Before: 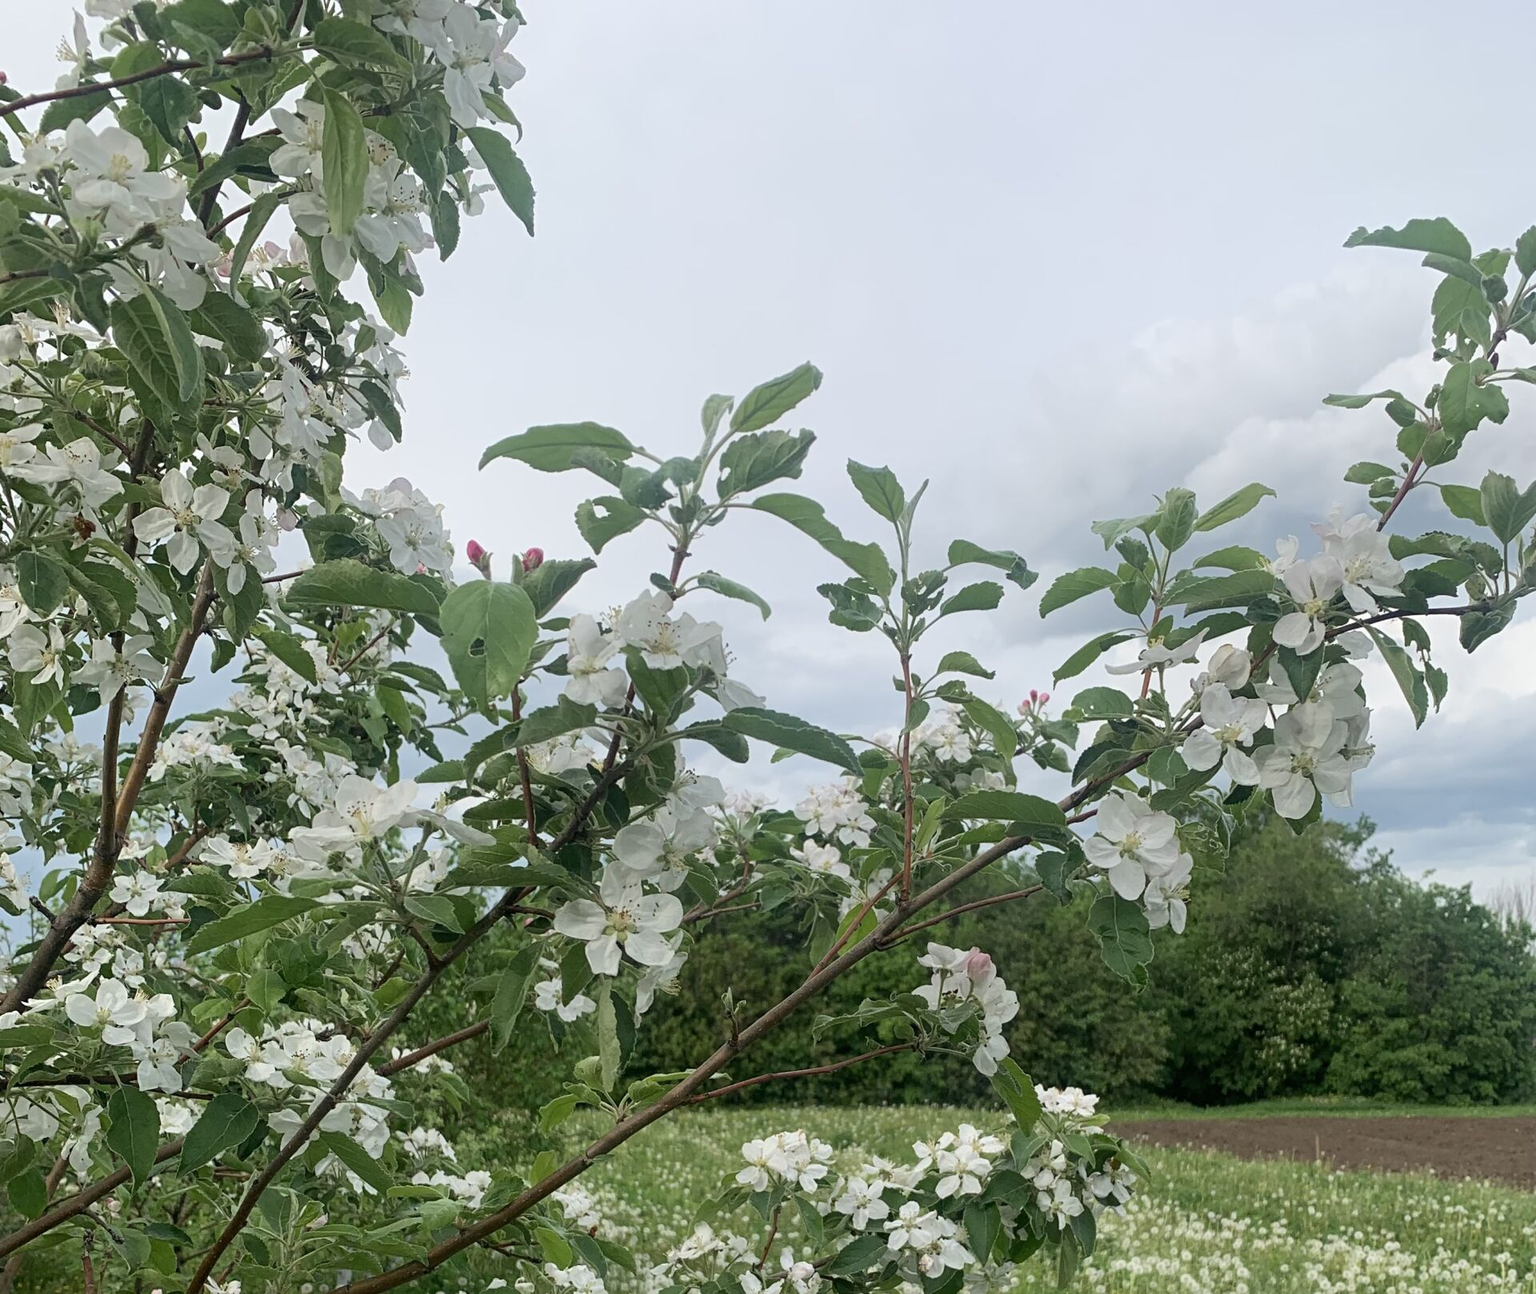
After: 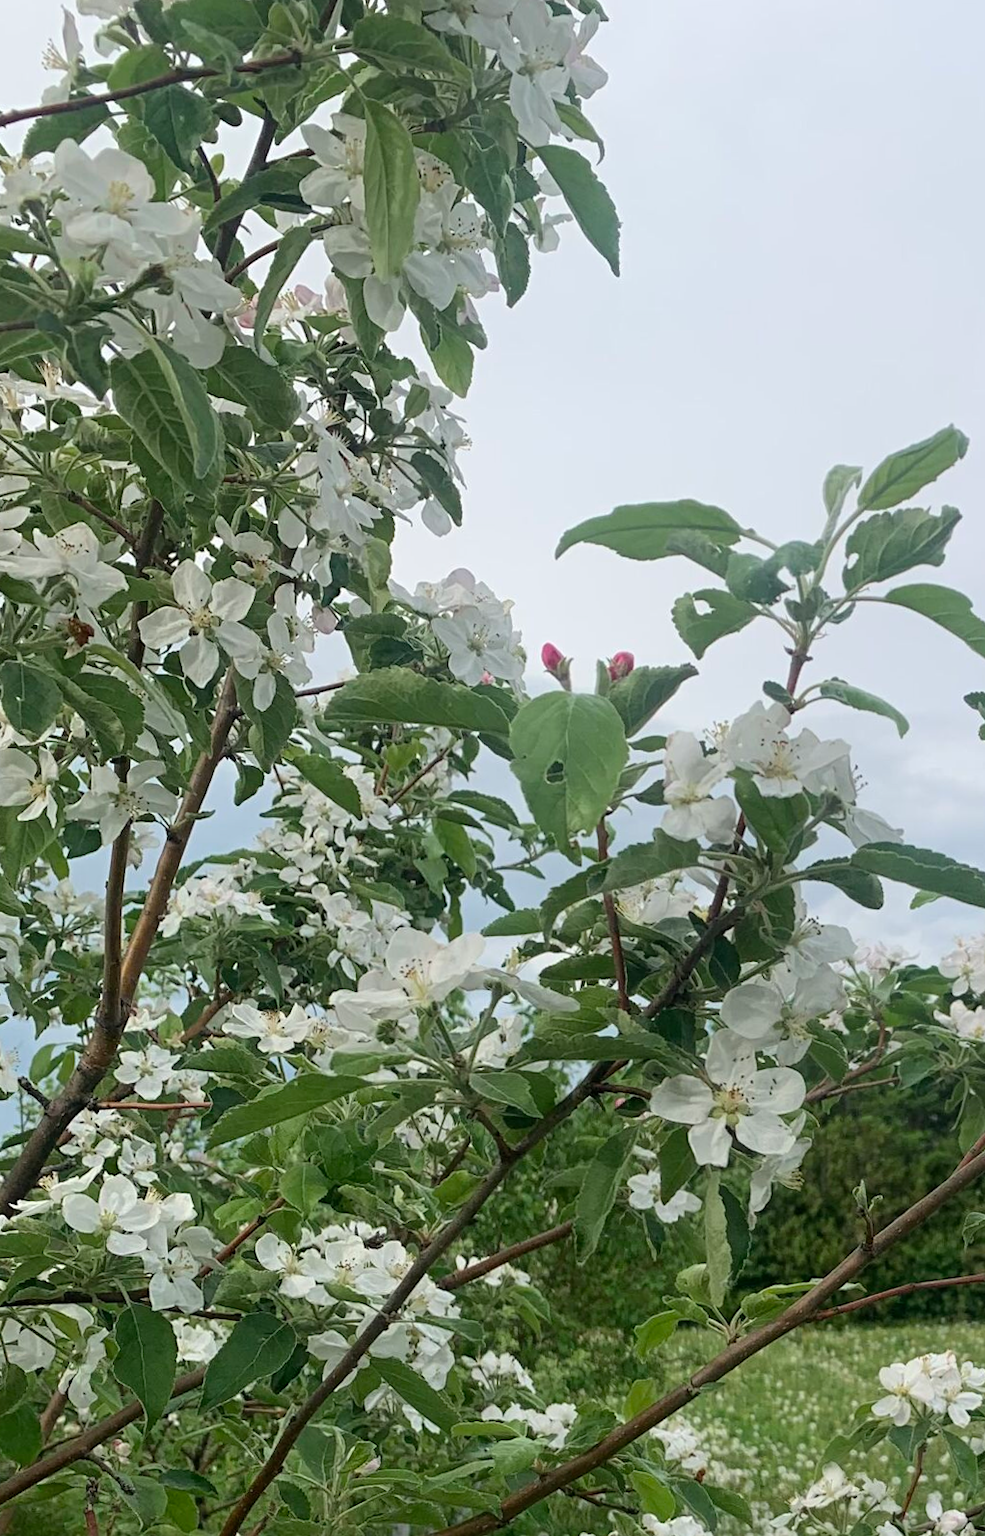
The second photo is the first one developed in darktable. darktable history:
rotate and perspective: rotation -0.45°, automatic cropping original format, crop left 0.008, crop right 0.992, crop top 0.012, crop bottom 0.988
crop: left 0.587%, right 45.588%, bottom 0.086%
